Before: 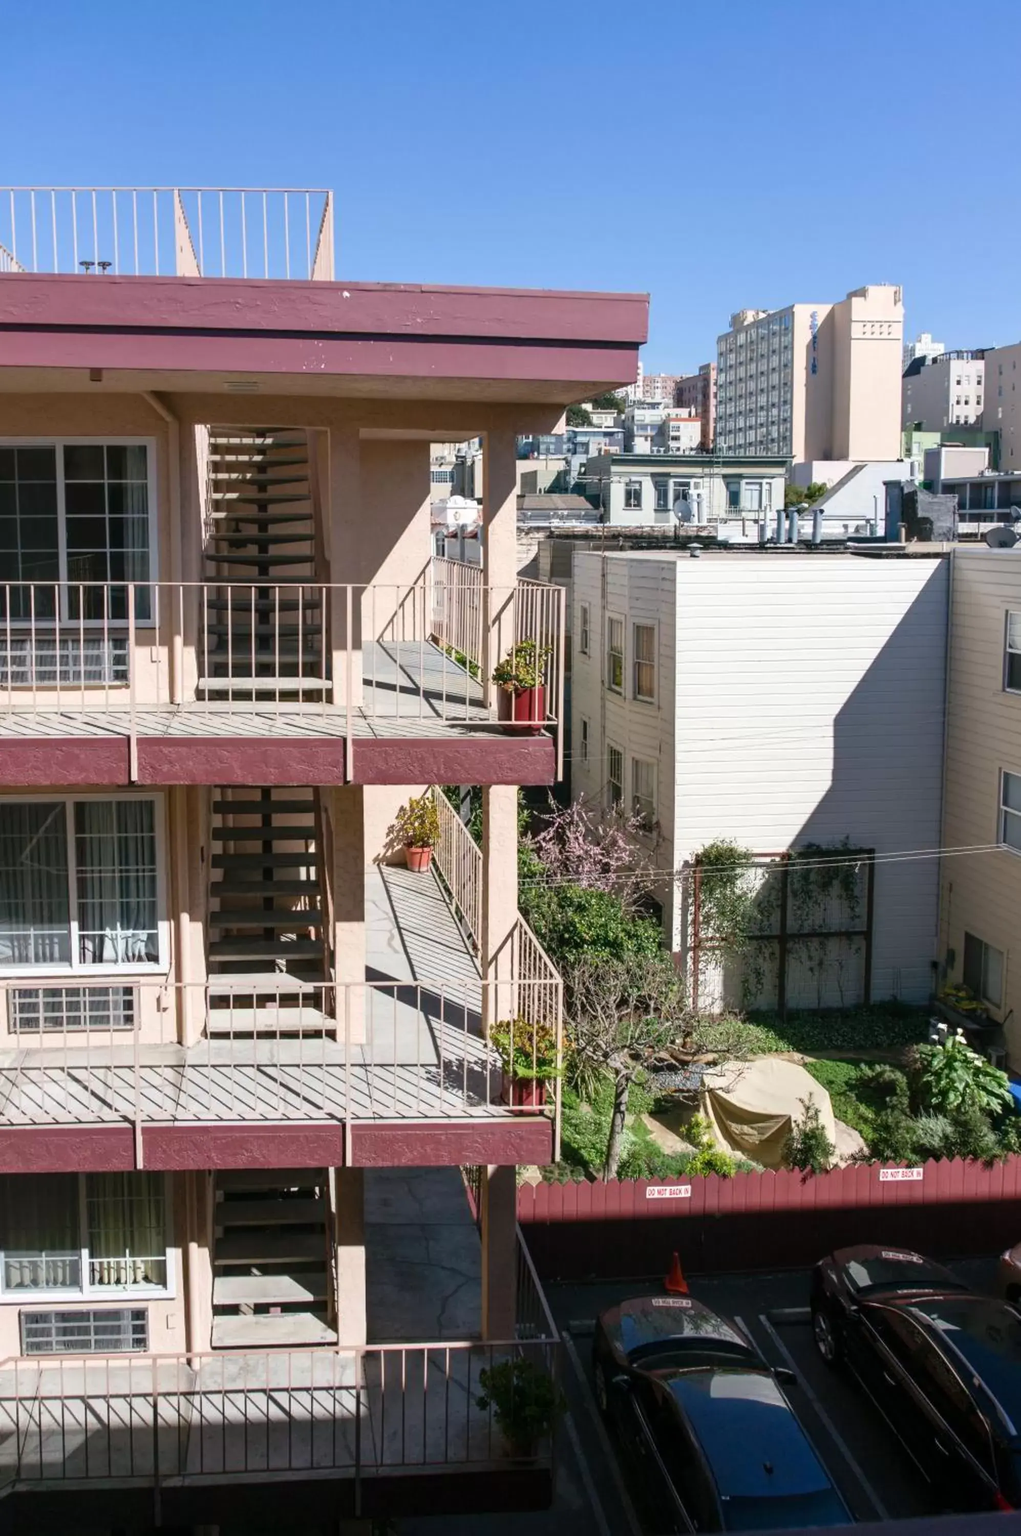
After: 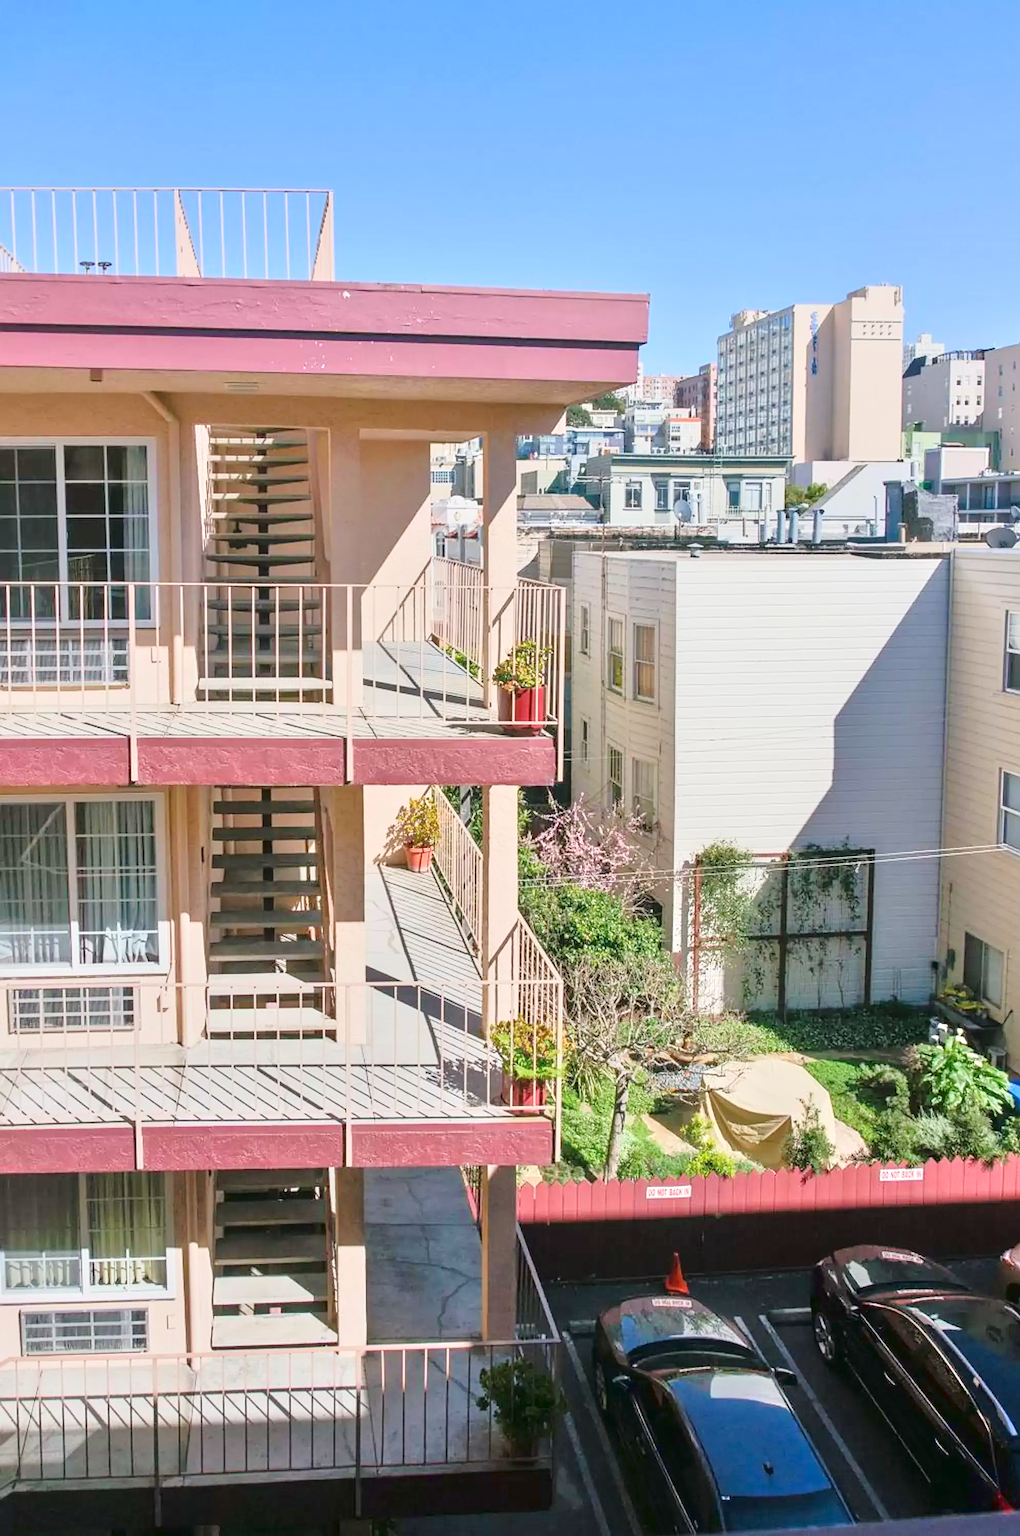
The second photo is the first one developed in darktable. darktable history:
sharpen: on, module defaults
tone equalizer: -8 EV 1.99 EV, -7 EV 1.96 EV, -6 EV 1.98 EV, -5 EV 1.97 EV, -4 EV 1.98 EV, -3 EV 1.47 EV, -2 EV 0.992 EV, -1 EV 0.48 EV
tone curve: curves: ch0 [(0, 0.022) (0.114, 0.096) (0.282, 0.299) (0.456, 0.51) (0.613, 0.693) (0.786, 0.843) (0.999, 0.949)]; ch1 [(0, 0) (0.384, 0.365) (0.463, 0.447) (0.486, 0.474) (0.503, 0.5) (0.535, 0.522) (0.555, 0.546) (0.593, 0.599) (0.755, 0.793) (1, 1)]; ch2 [(0, 0) (0.369, 0.375) (0.449, 0.434) (0.501, 0.5) (0.528, 0.517) (0.561, 0.57) (0.612, 0.631) (0.668, 0.659) (1, 1)], color space Lab, linked channels, preserve colors none
